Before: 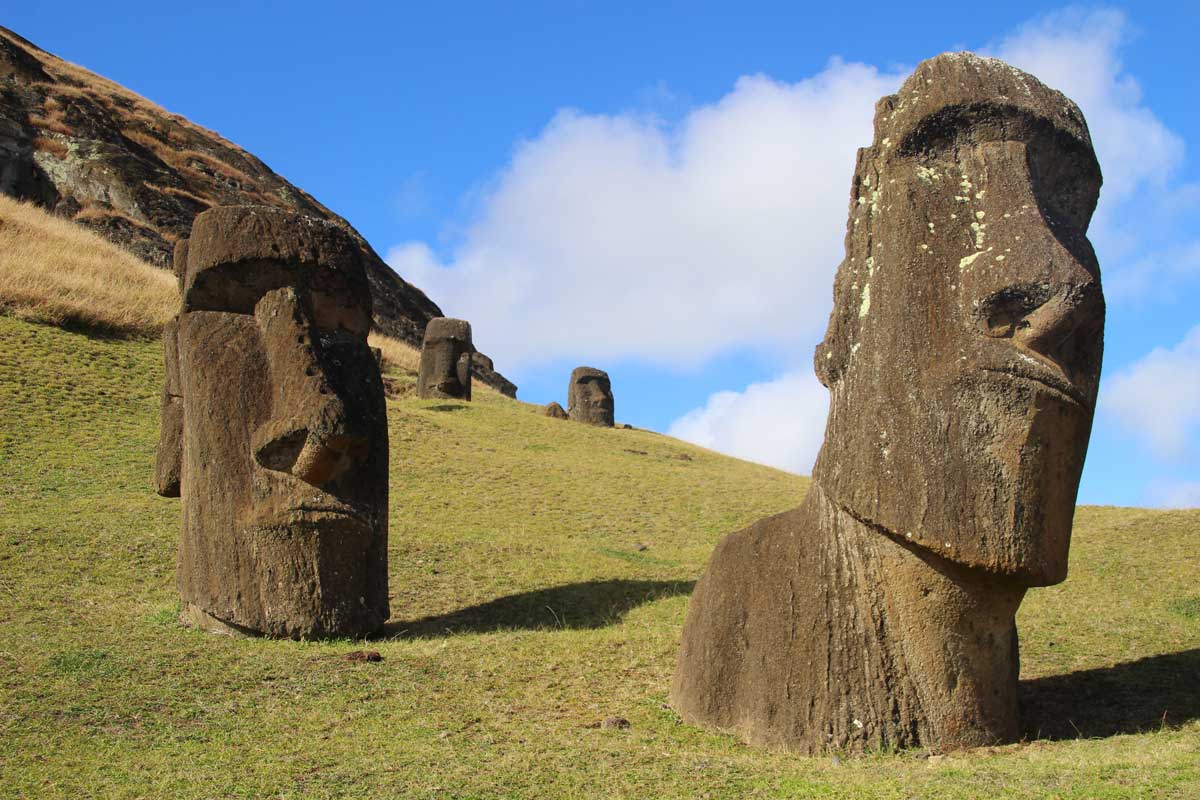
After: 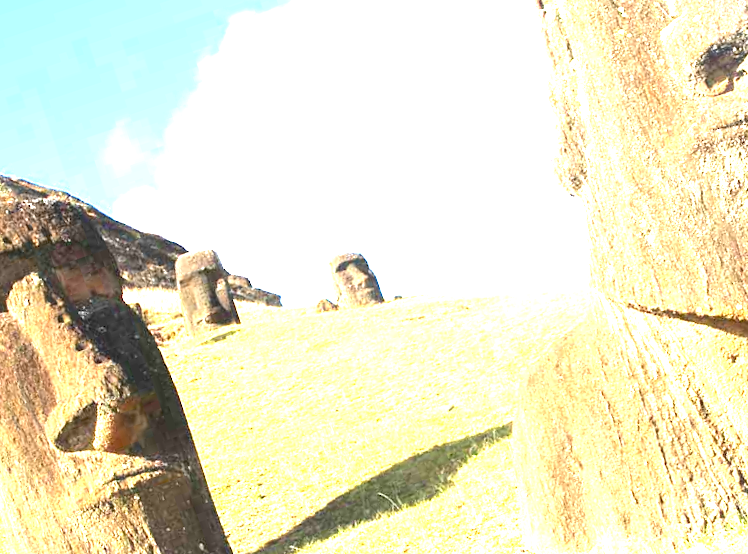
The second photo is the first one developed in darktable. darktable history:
exposure: exposure 2.918 EV, compensate highlight preservation false
crop and rotate: angle 18.64°, left 6.84%, right 4.121%, bottom 1.152%
